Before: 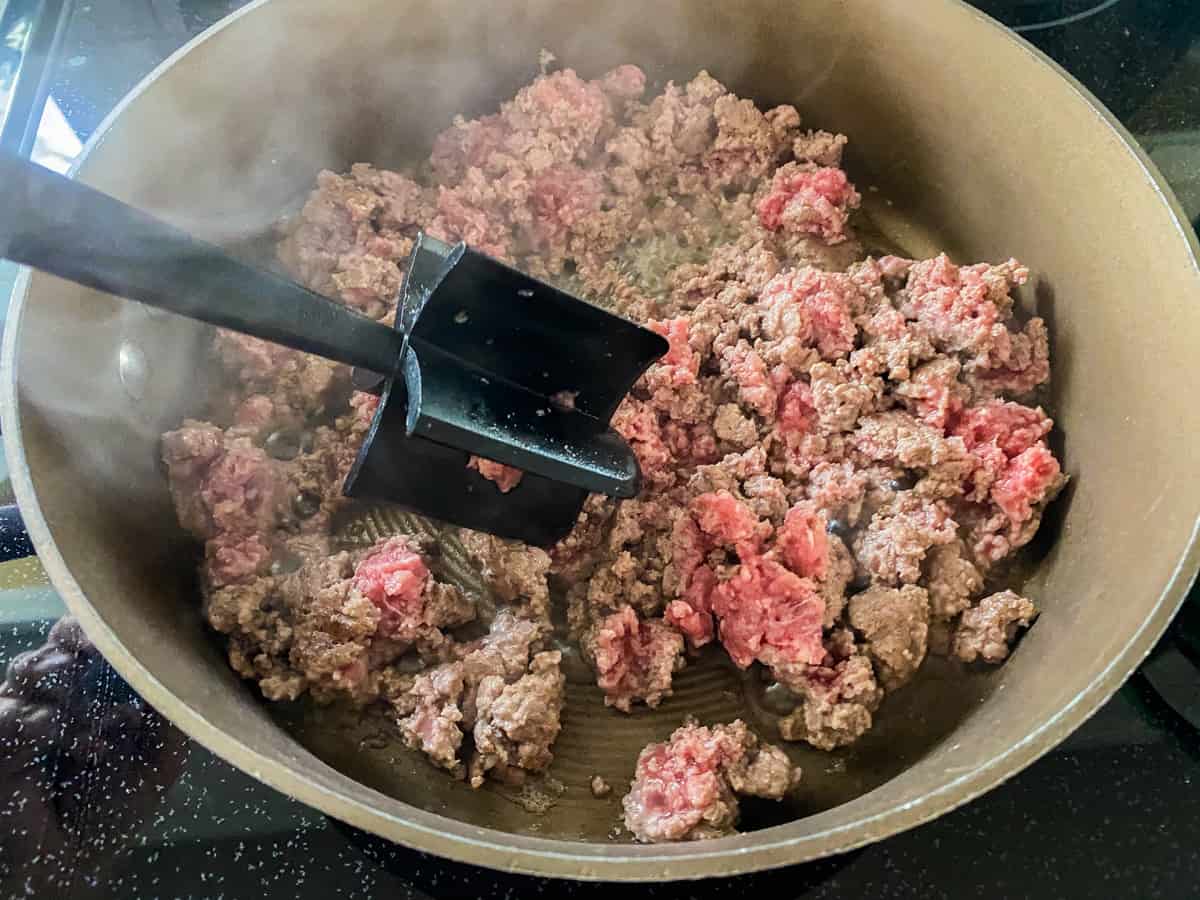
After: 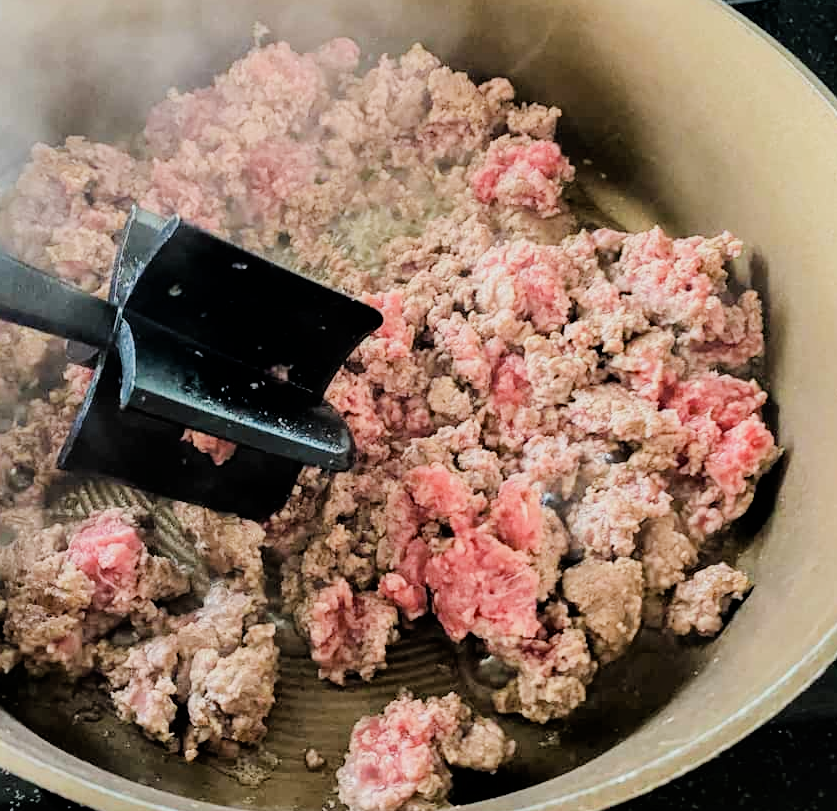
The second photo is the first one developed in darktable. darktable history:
tone equalizer: -8 EV -0.786 EV, -7 EV -0.693 EV, -6 EV -0.593 EV, -5 EV -0.364 EV, -3 EV 0.4 EV, -2 EV 0.6 EV, -1 EV 0.696 EV, +0 EV 0.764 EV
filmic rgb: black relative exposure -7.65 EV, white relative exposure 4.56 EV, threshold 5.97 EV, hardness 3.61, enable highlight reconstruction true
crop and rotate: left 23.893%, top 3.102%, right 6.324%, bottom 6.755%
